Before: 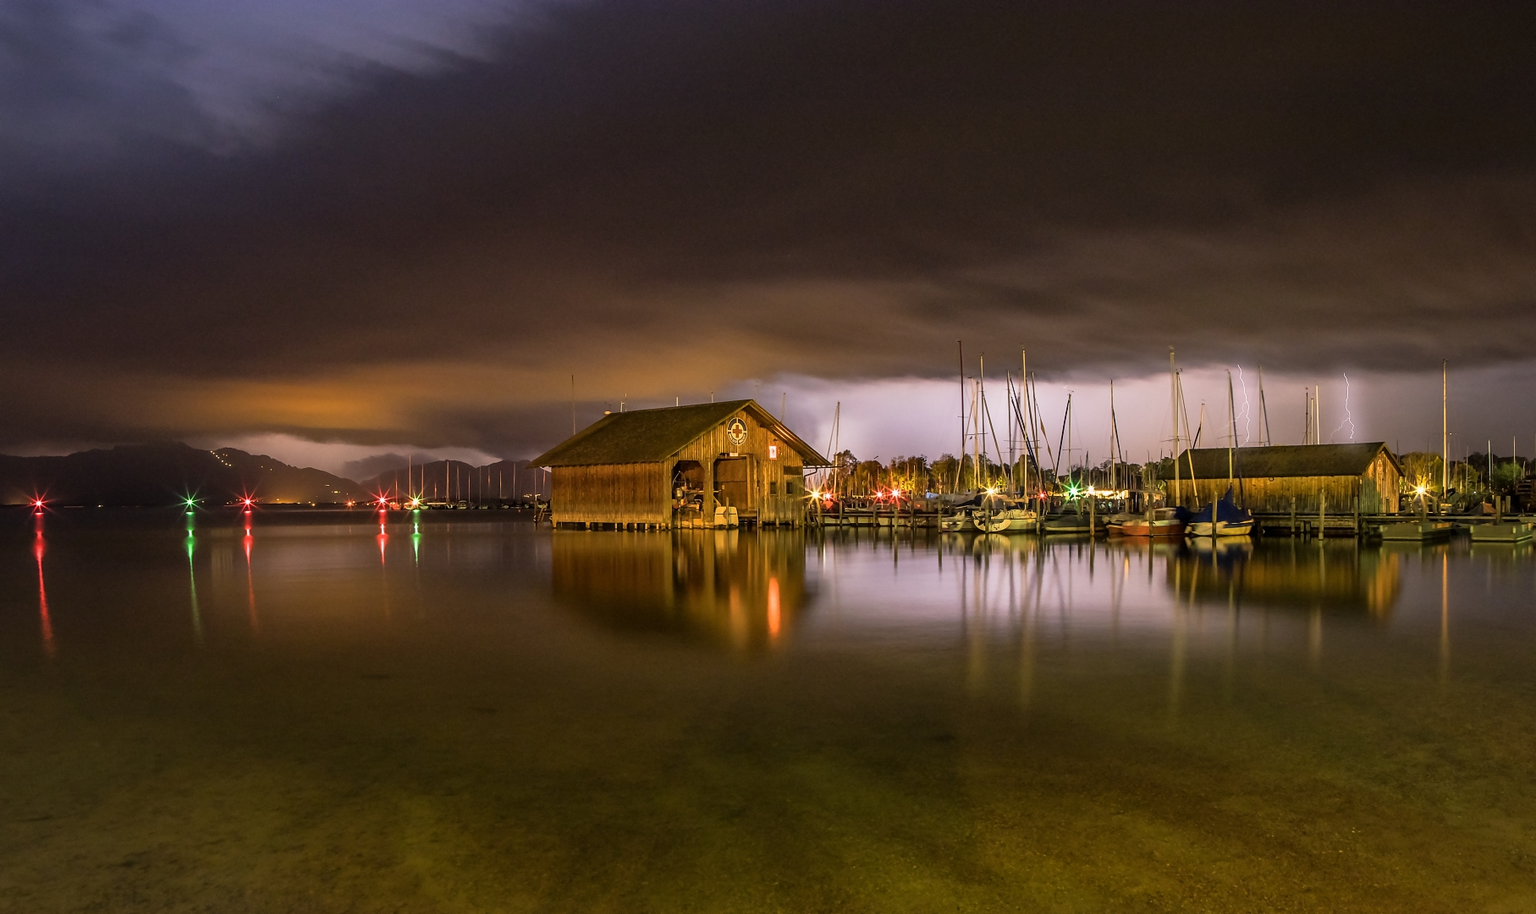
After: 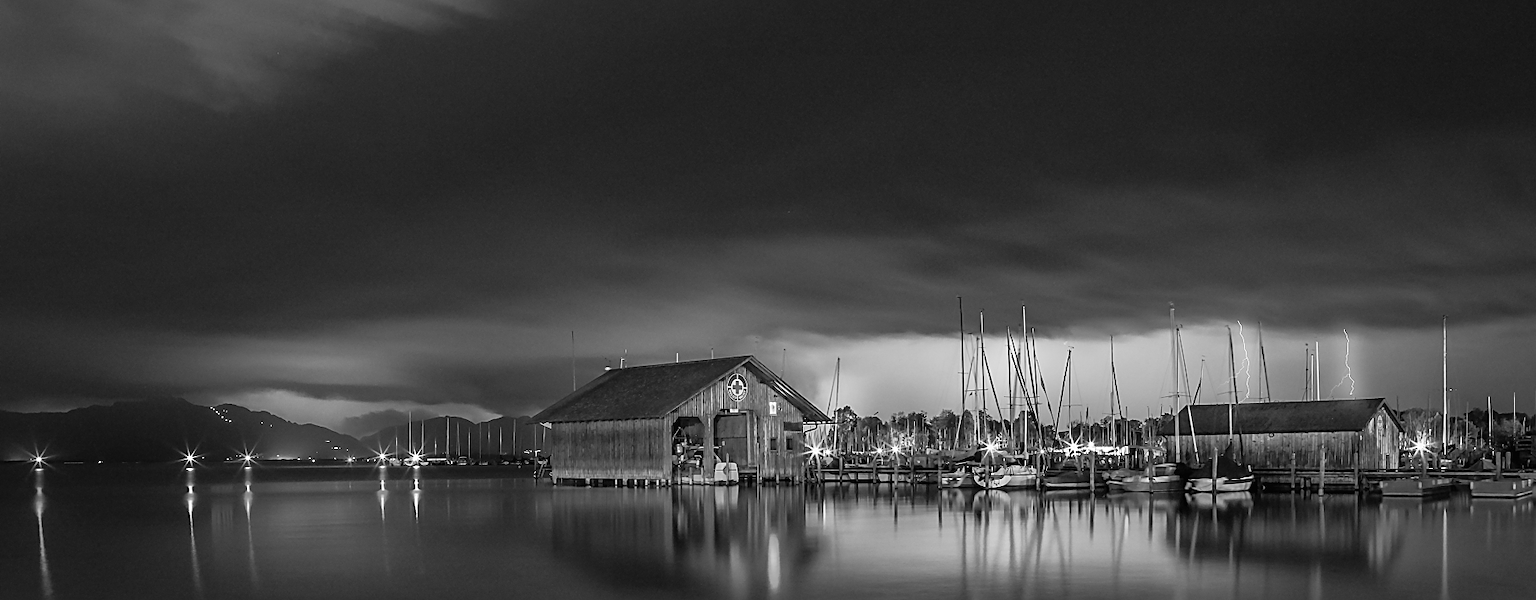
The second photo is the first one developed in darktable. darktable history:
crop and rotate: top 4.848%, bottom 29.503%
local contrast: mode bilateral grid, contrast 100, coarseness 100, detail 91%, midtone range 0.2
contrast brightness saturation: saturation -1
sharpen: on, module defaults
